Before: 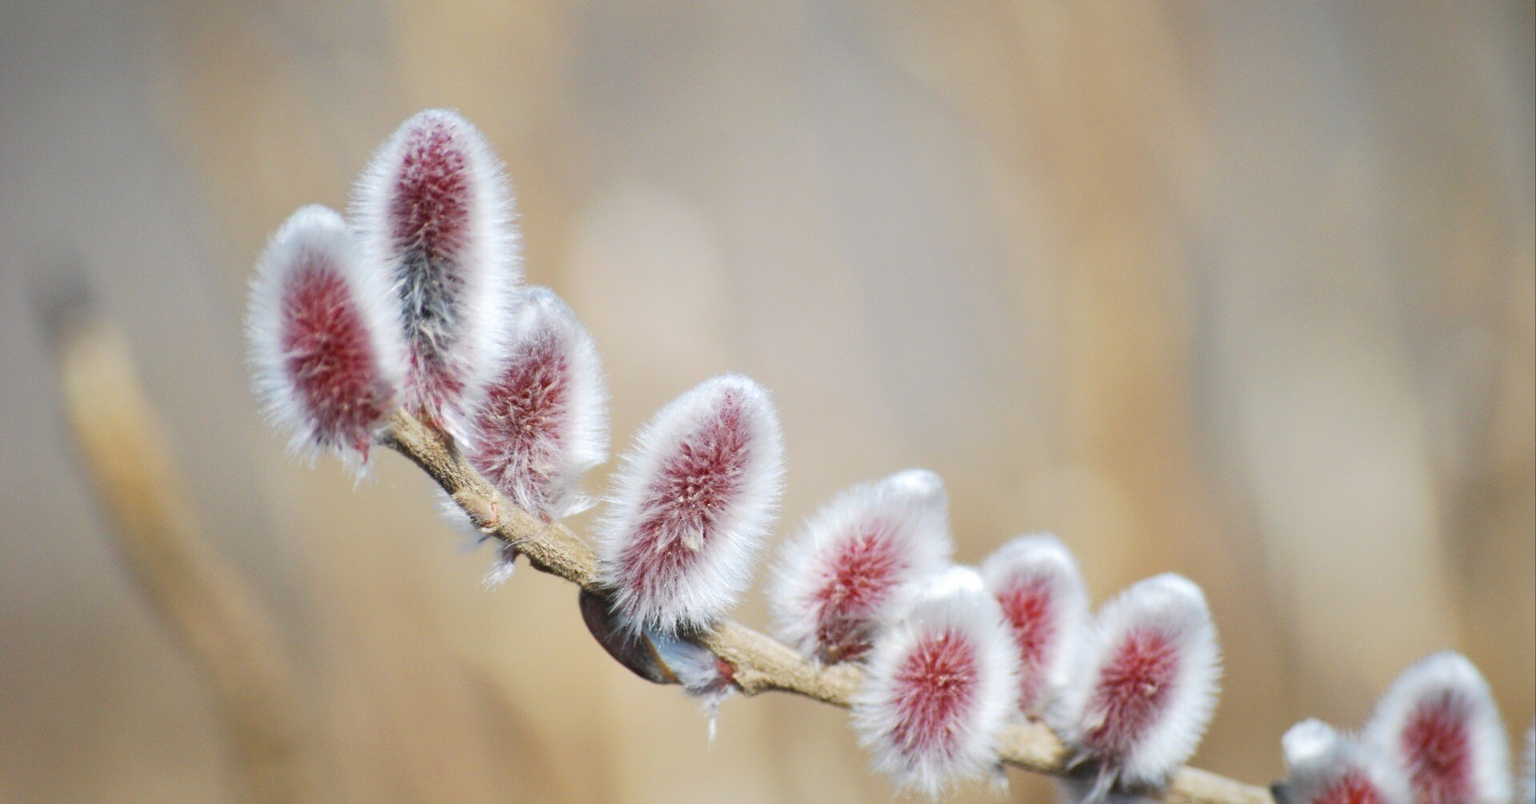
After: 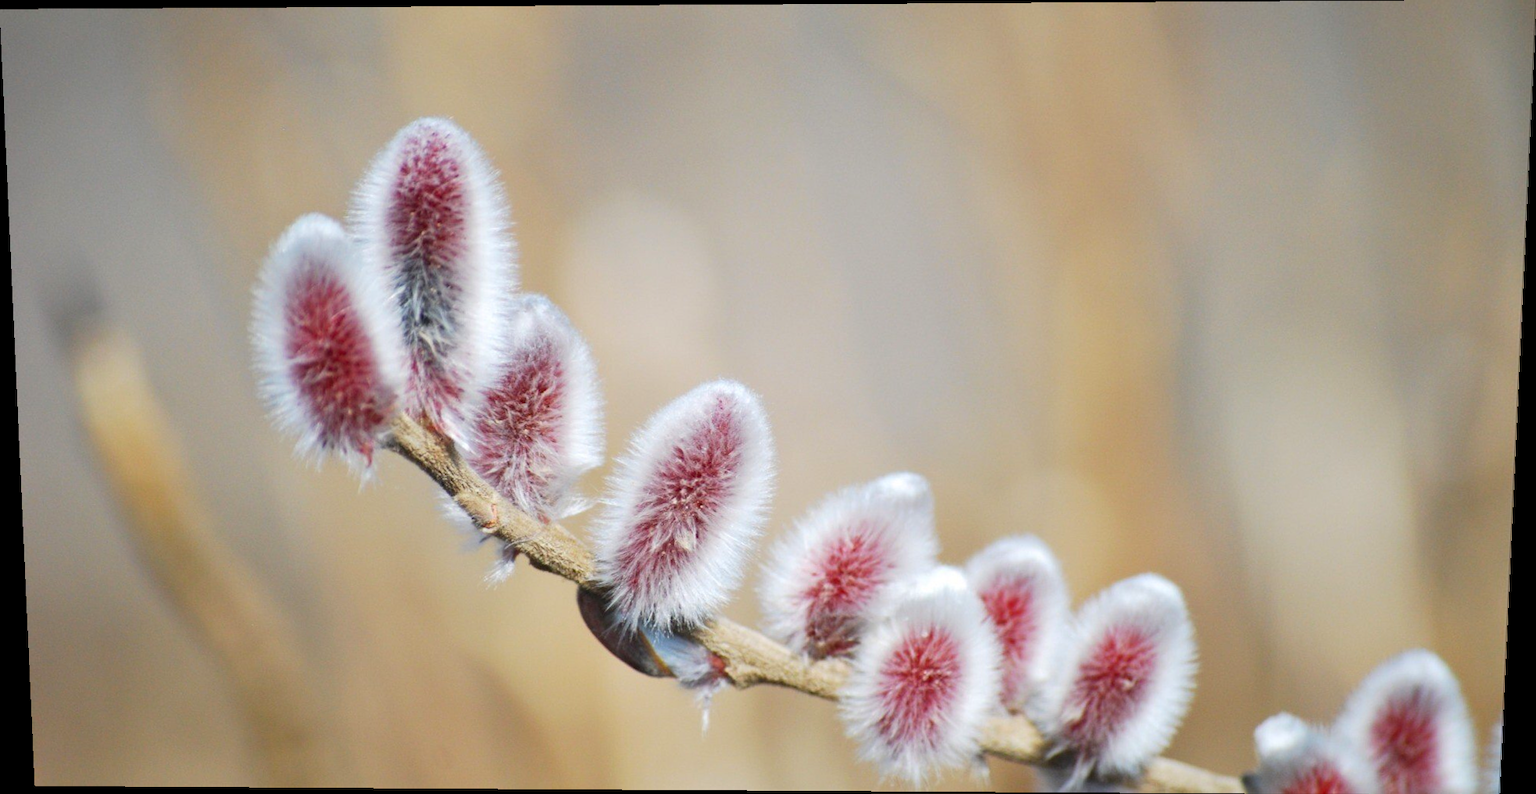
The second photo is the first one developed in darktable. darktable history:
rotate and perspective: lens shift (vertical) 0.048, lens shift (horizontal) -0.024, automatic cropping off
contrast brightness saturation: contrast 0.04, saturation 0.16
